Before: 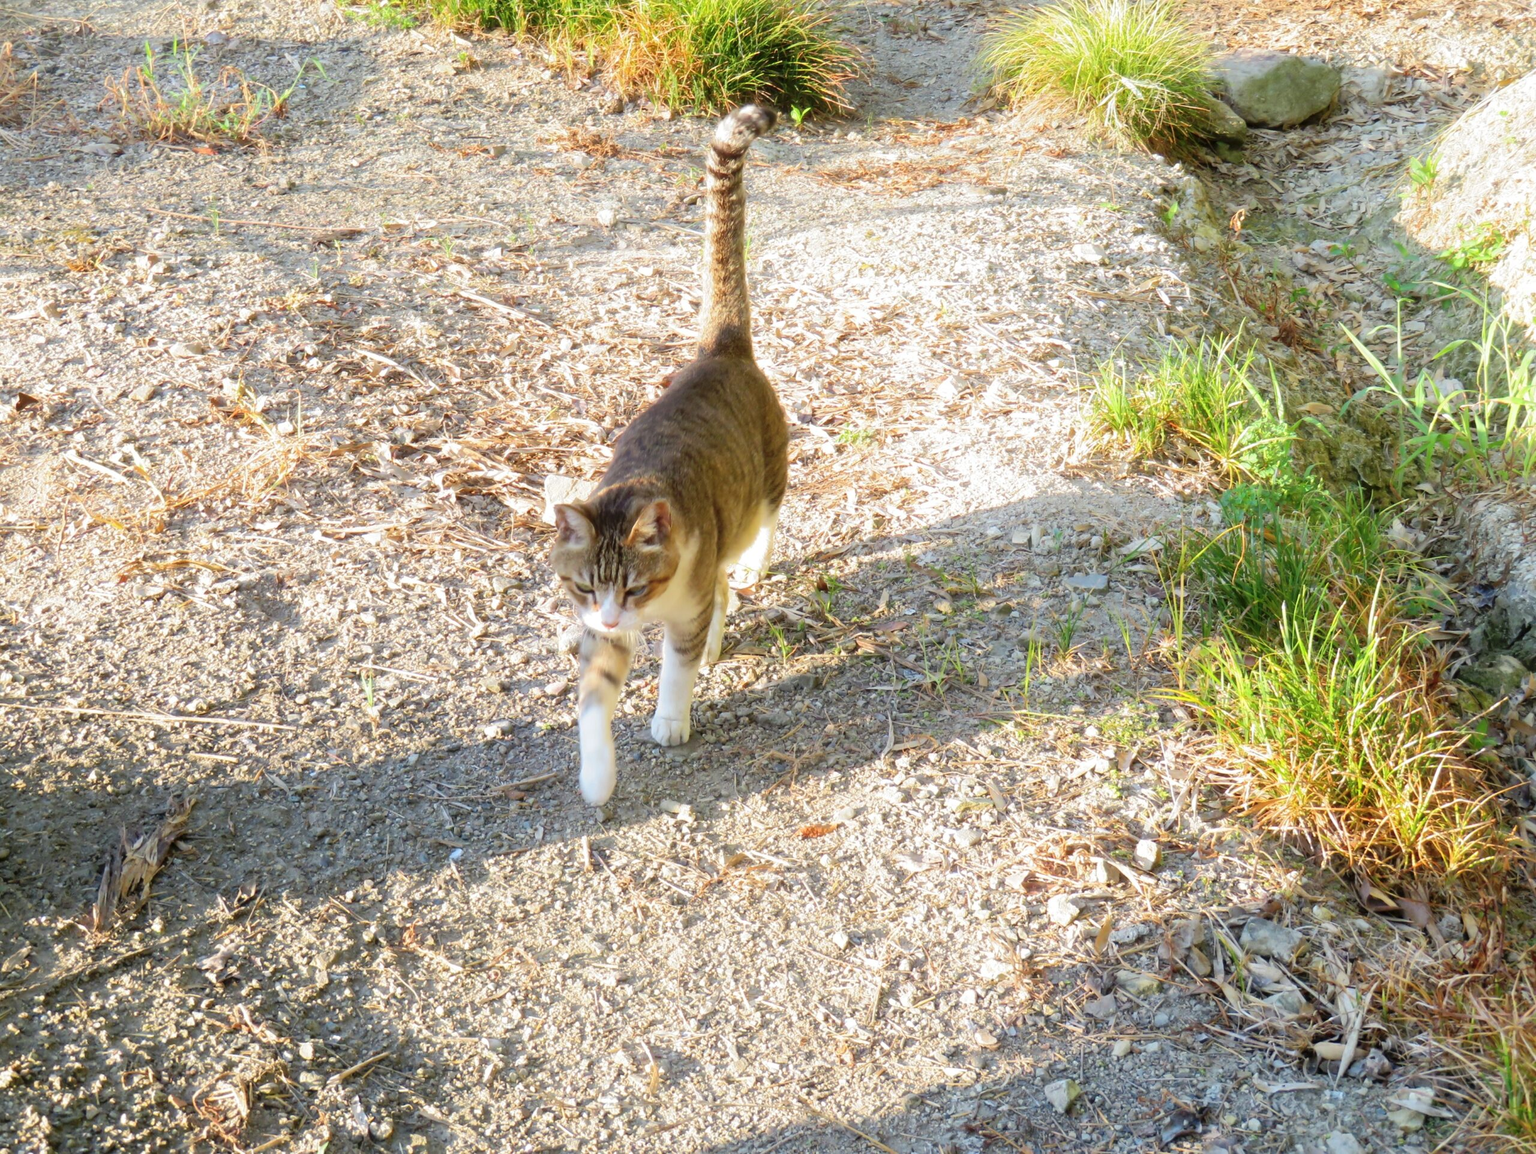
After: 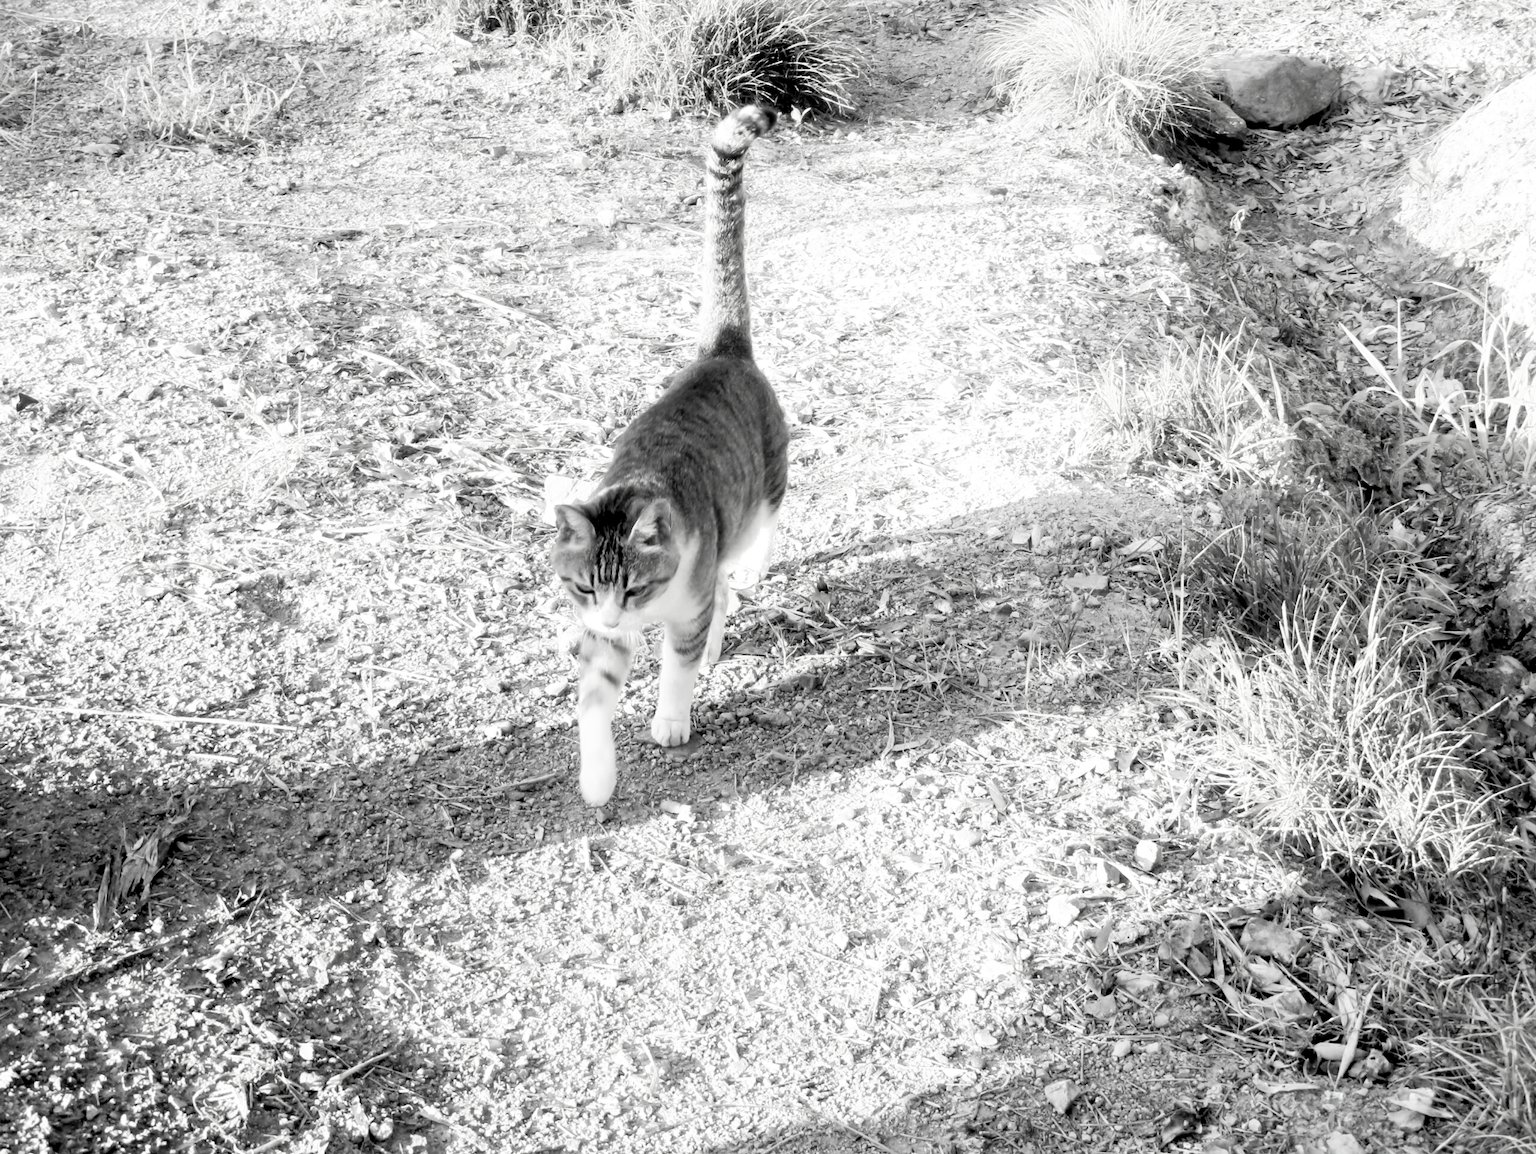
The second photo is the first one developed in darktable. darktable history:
exposure: black level correction 0, exposure 0.7 EV, compensate highlight preservation false
filmic rgb: black relative exposure -5.07 EV, white relative exposure 3.19 EV, hardness 3.46, contrast 1.2, highlights saturation mix -49.38%, color science v4 (2020)
levels: levels [0.116, 0.574, 1]
